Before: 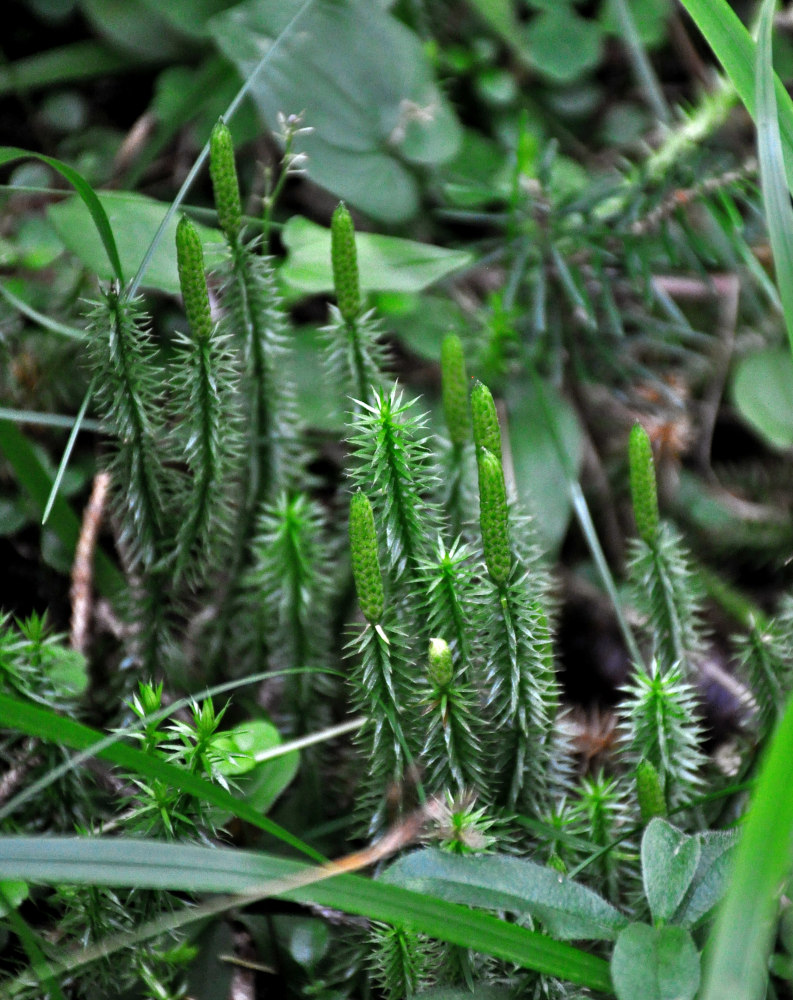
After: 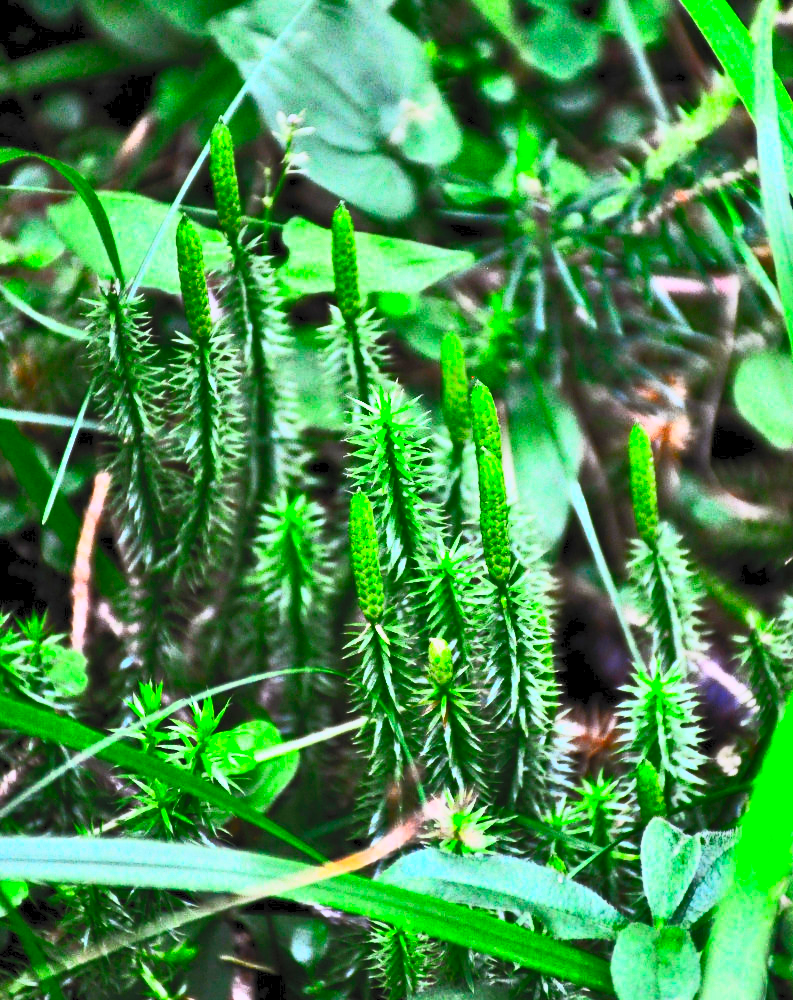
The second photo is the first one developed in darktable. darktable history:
shadows and highlights: white point adjustment -3.64, highlights -63.34, highlights color adjustment 42%, soften with gaussian
contrast brightness saturation: contrast 1, brightness 1, saturation 1
